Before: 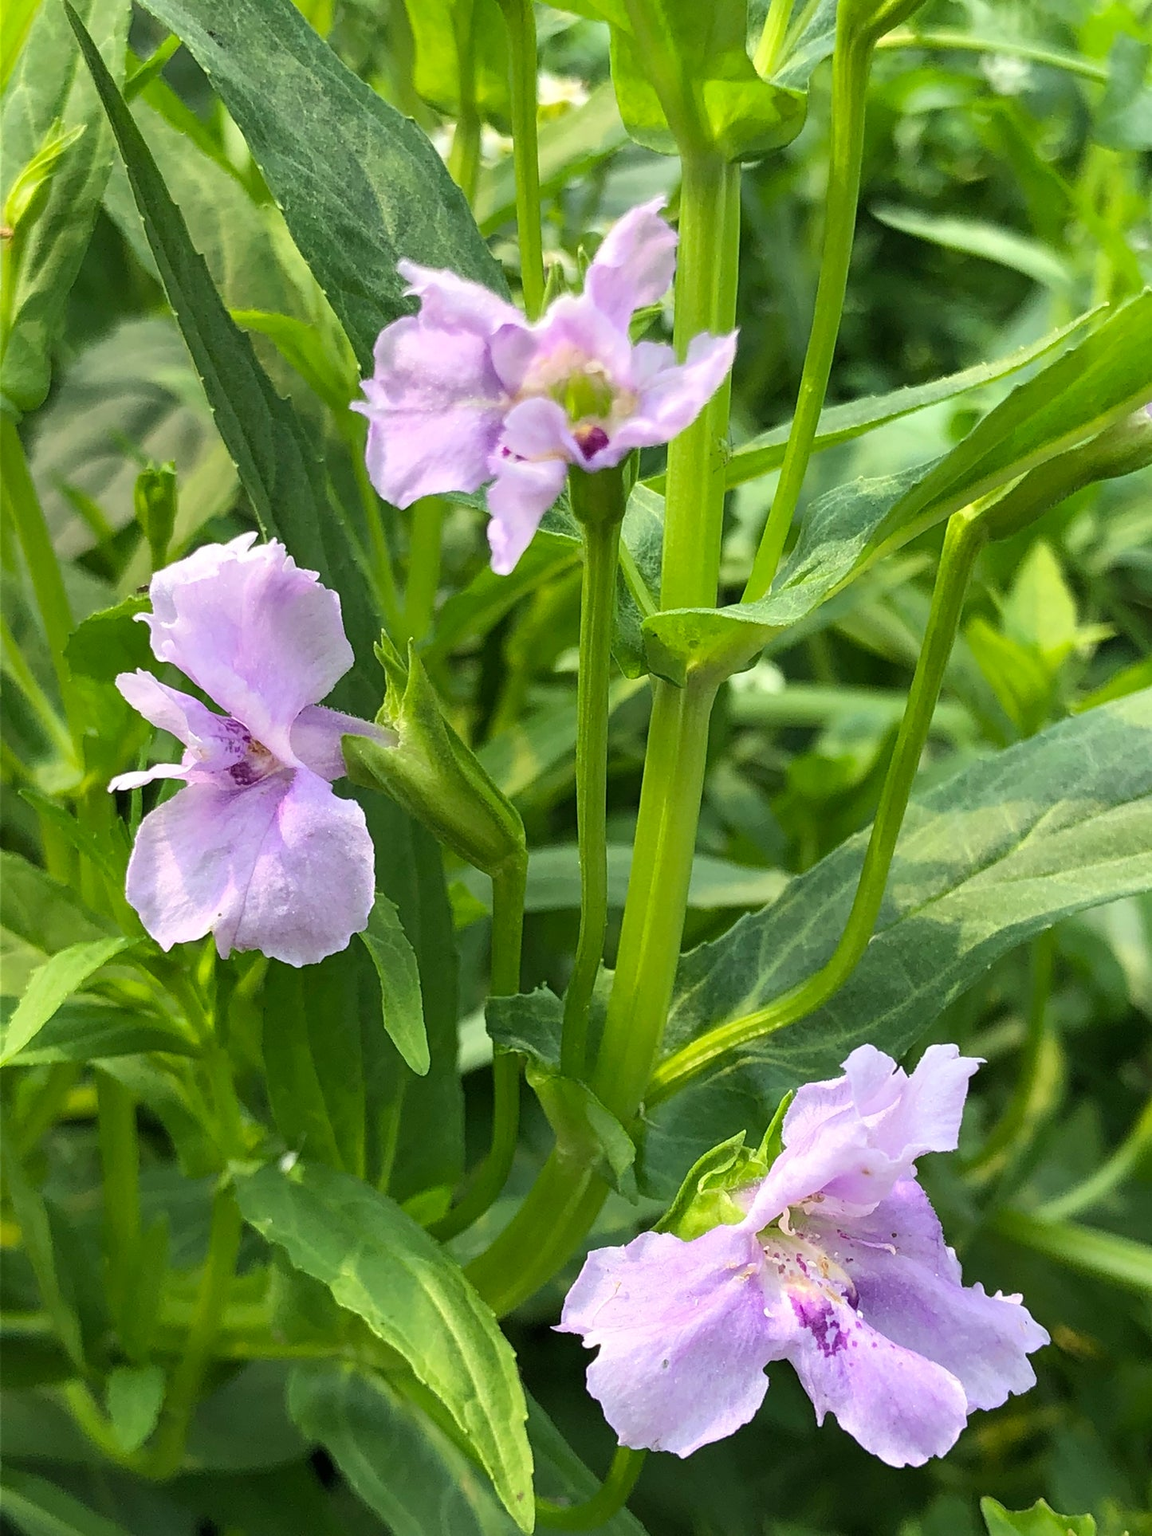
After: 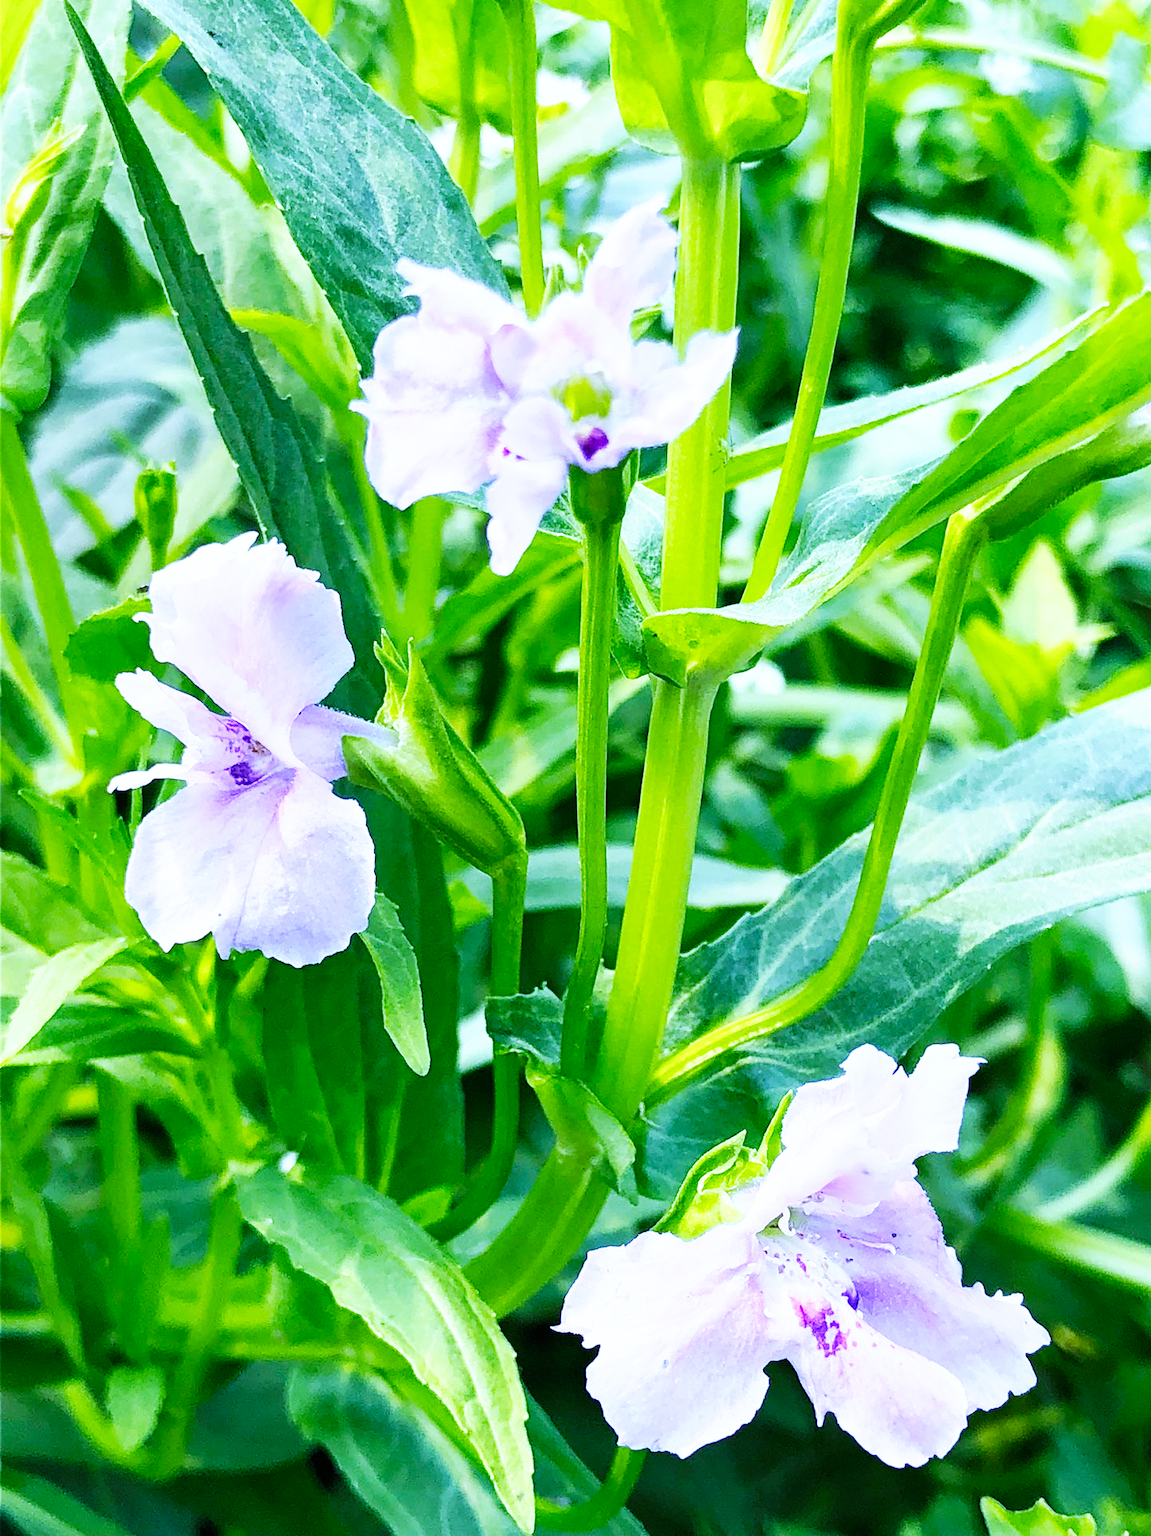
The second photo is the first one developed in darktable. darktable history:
base curve: curves: ch0 [(0, 0) (0.007, 0.004) (0.027, 0.03) (0.046, 0.07) (0.207, 0.54) (0.442, 0.872) (0.673, 0.972) (1, 1)], preserve colors none
white balance: red 0.766, blue 1.537
